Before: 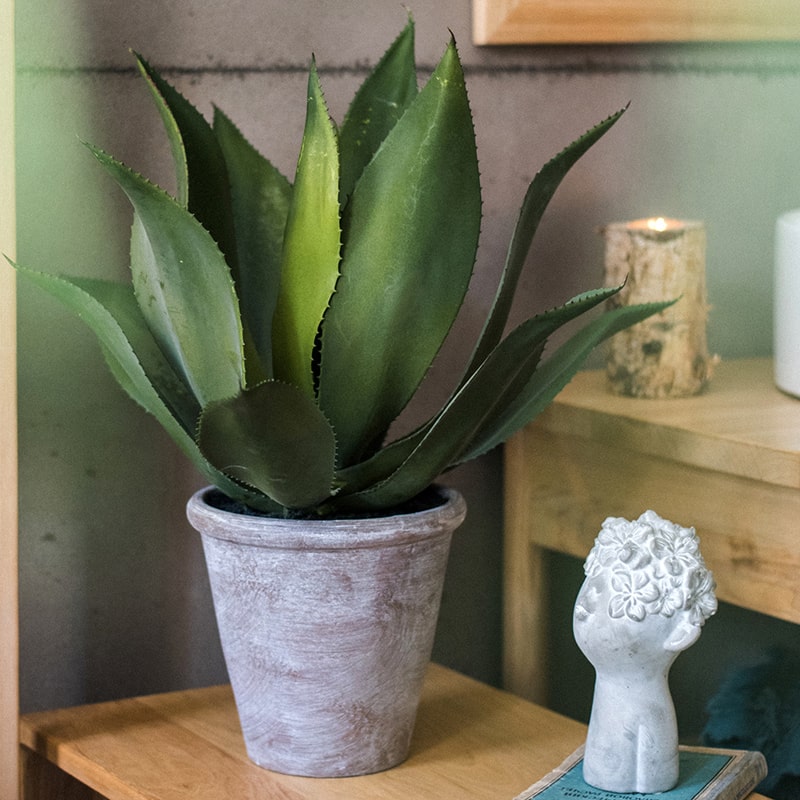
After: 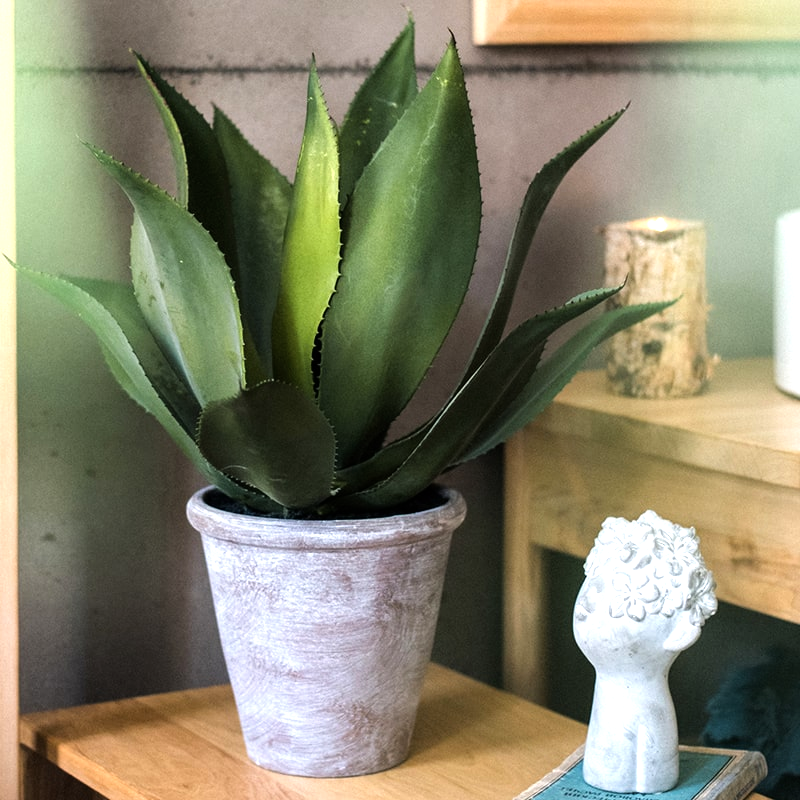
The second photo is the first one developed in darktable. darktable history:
tone equalizer: -8 EV -0.768 EV, -7 EV -0.725 EV, -6 EV -0.628 EV, -5 EV -0.4 EV, -3 EV 0.4 EV, -2 EV 0.6 EV, -1 EV 0.7 EV, +0 EV 0.751 EV, mask exposure compensation -0.491 EV
